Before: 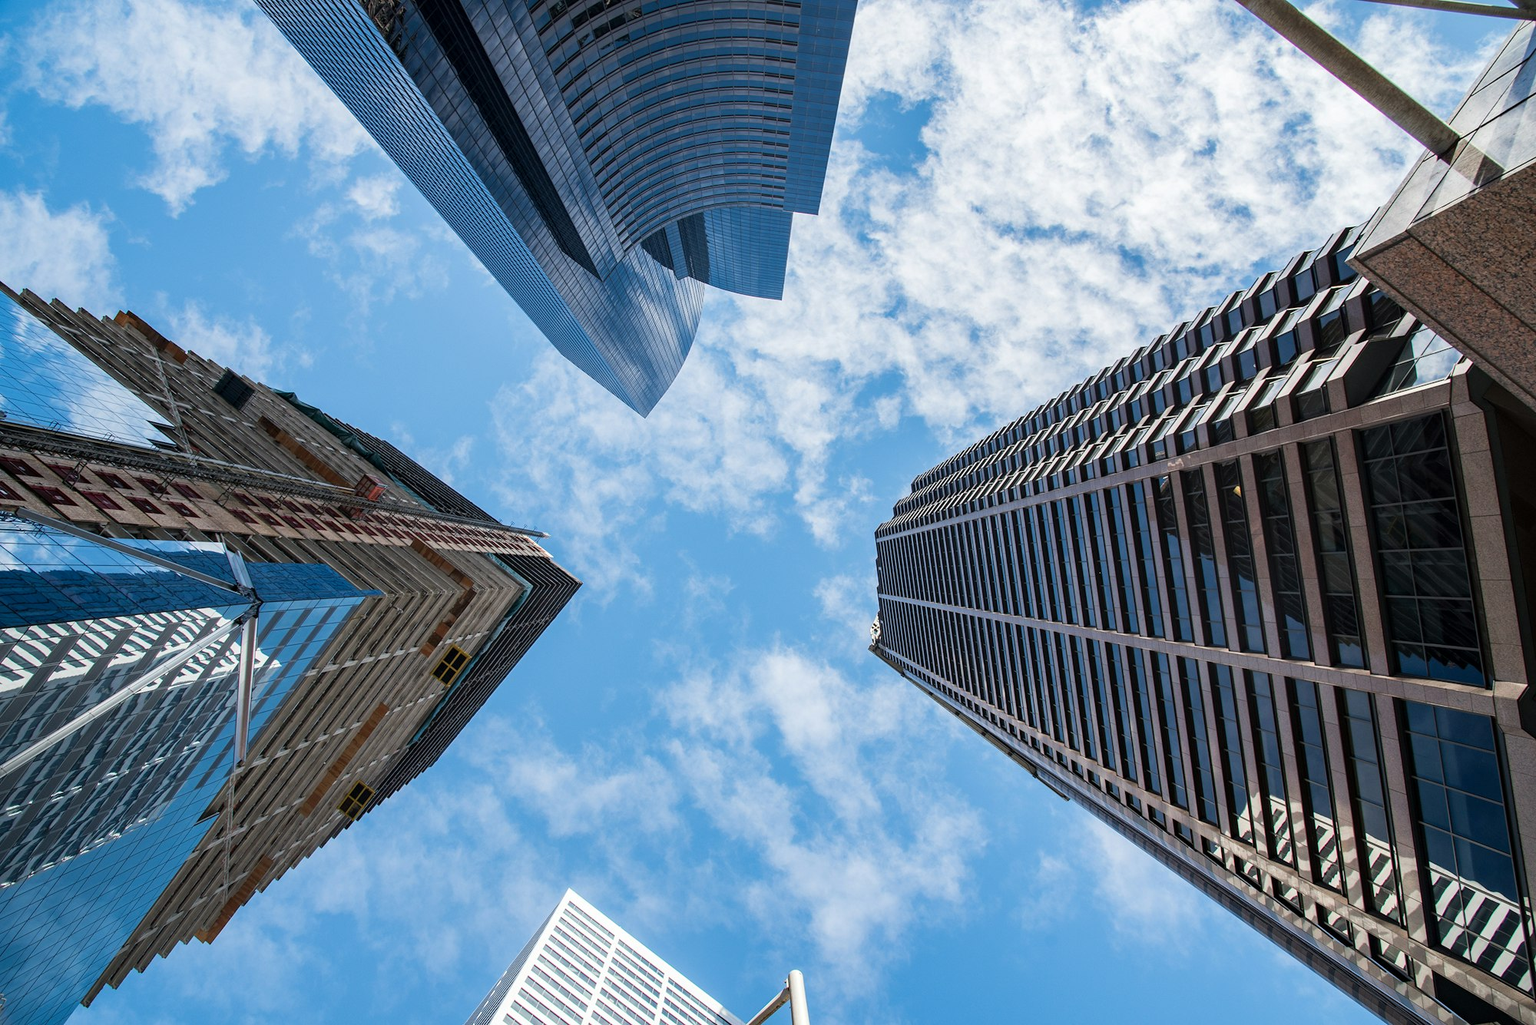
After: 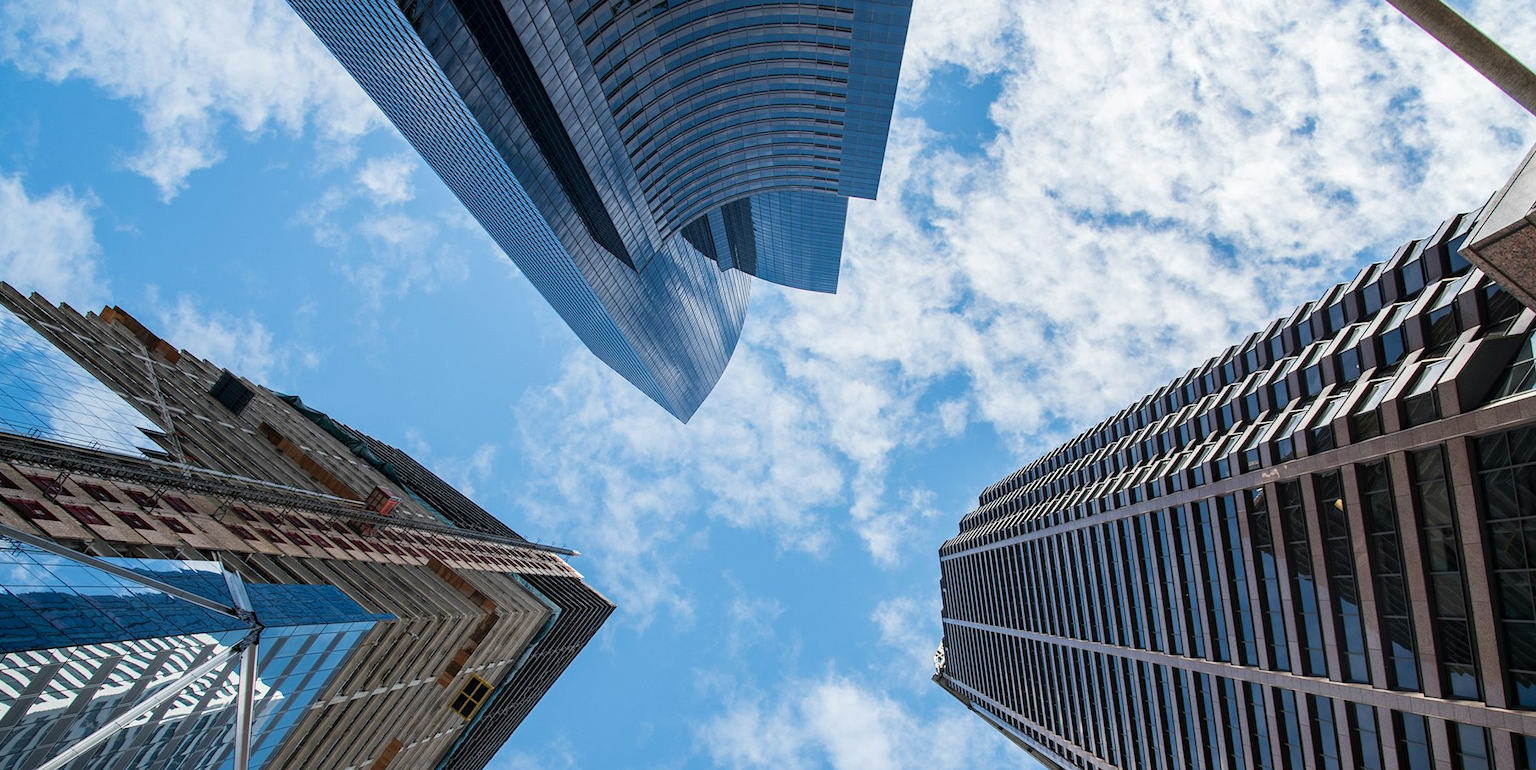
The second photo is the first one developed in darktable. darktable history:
crop: left 1.577%, top 3.361%, right 7.734%, bottom 28.468%
